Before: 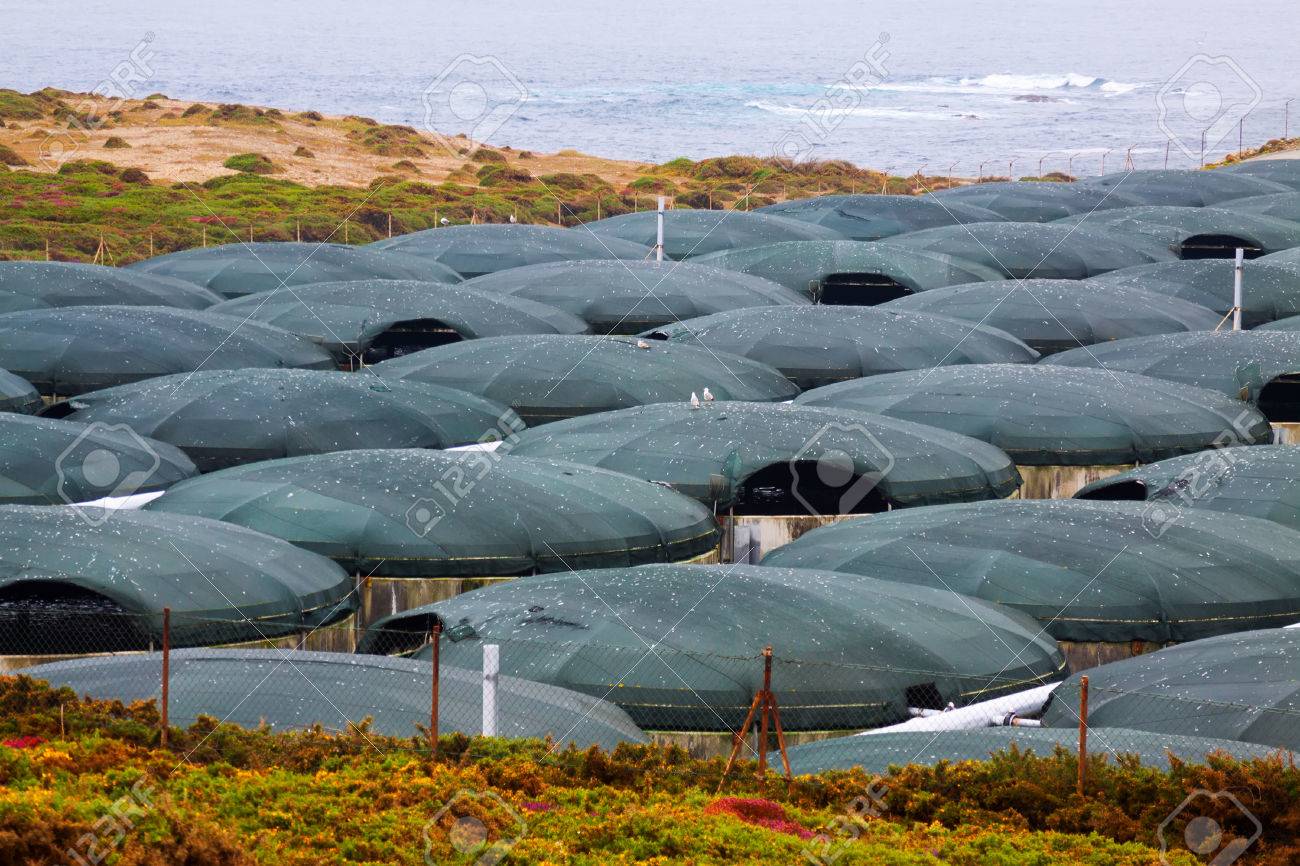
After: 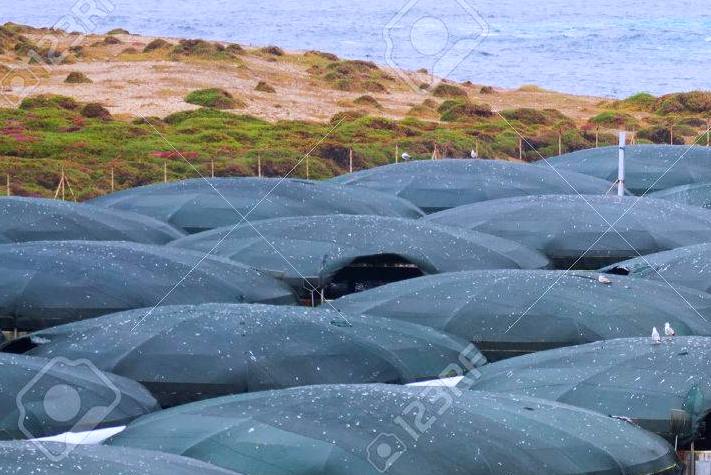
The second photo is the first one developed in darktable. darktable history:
crop and rotate: left 3.047%, top 7.509%, right 42.236%, bottom 37.598%
color calibration: illuminant as shot in camera, x 0.37, y 0.382, temperature 4313.32 K
